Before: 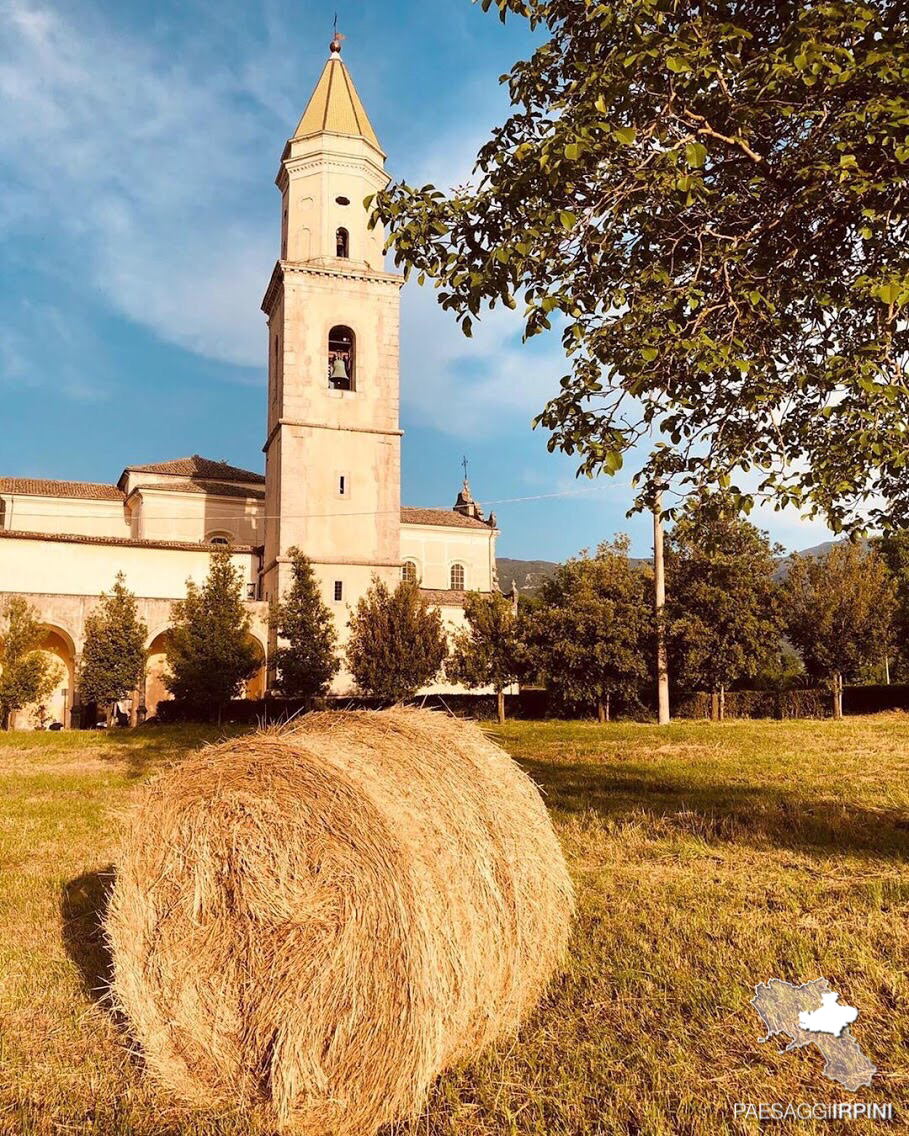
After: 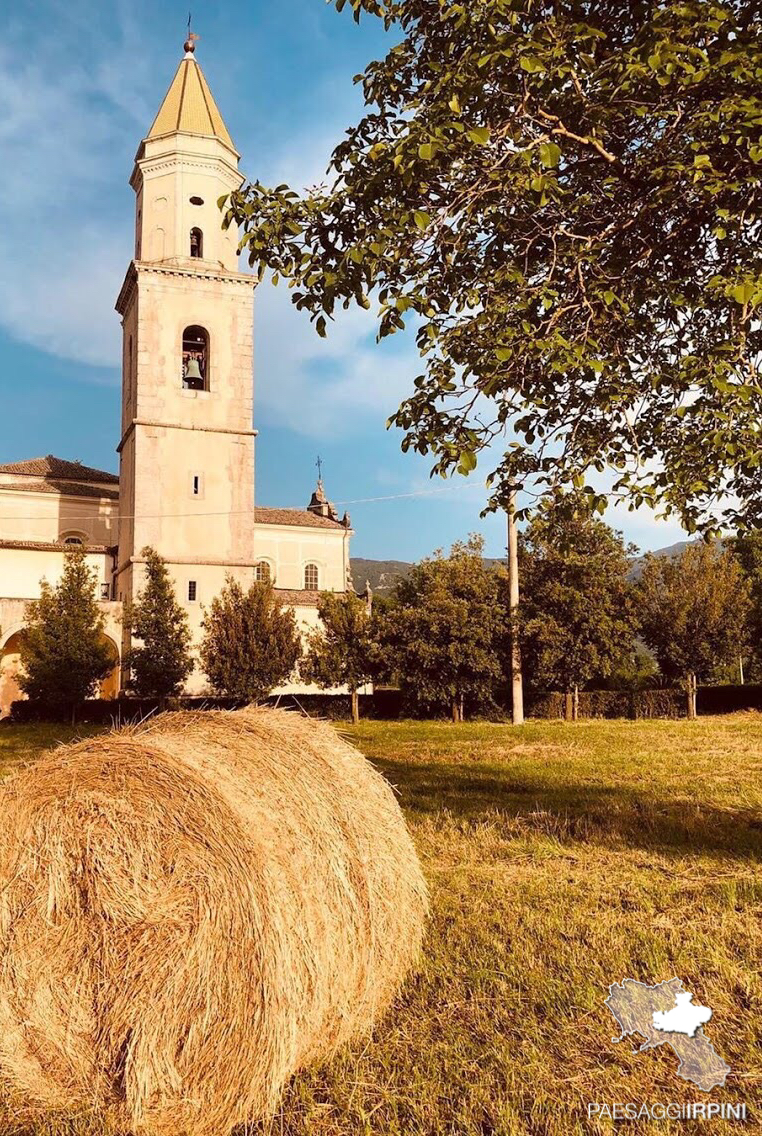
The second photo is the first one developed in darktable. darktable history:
crop: left 16.139%
